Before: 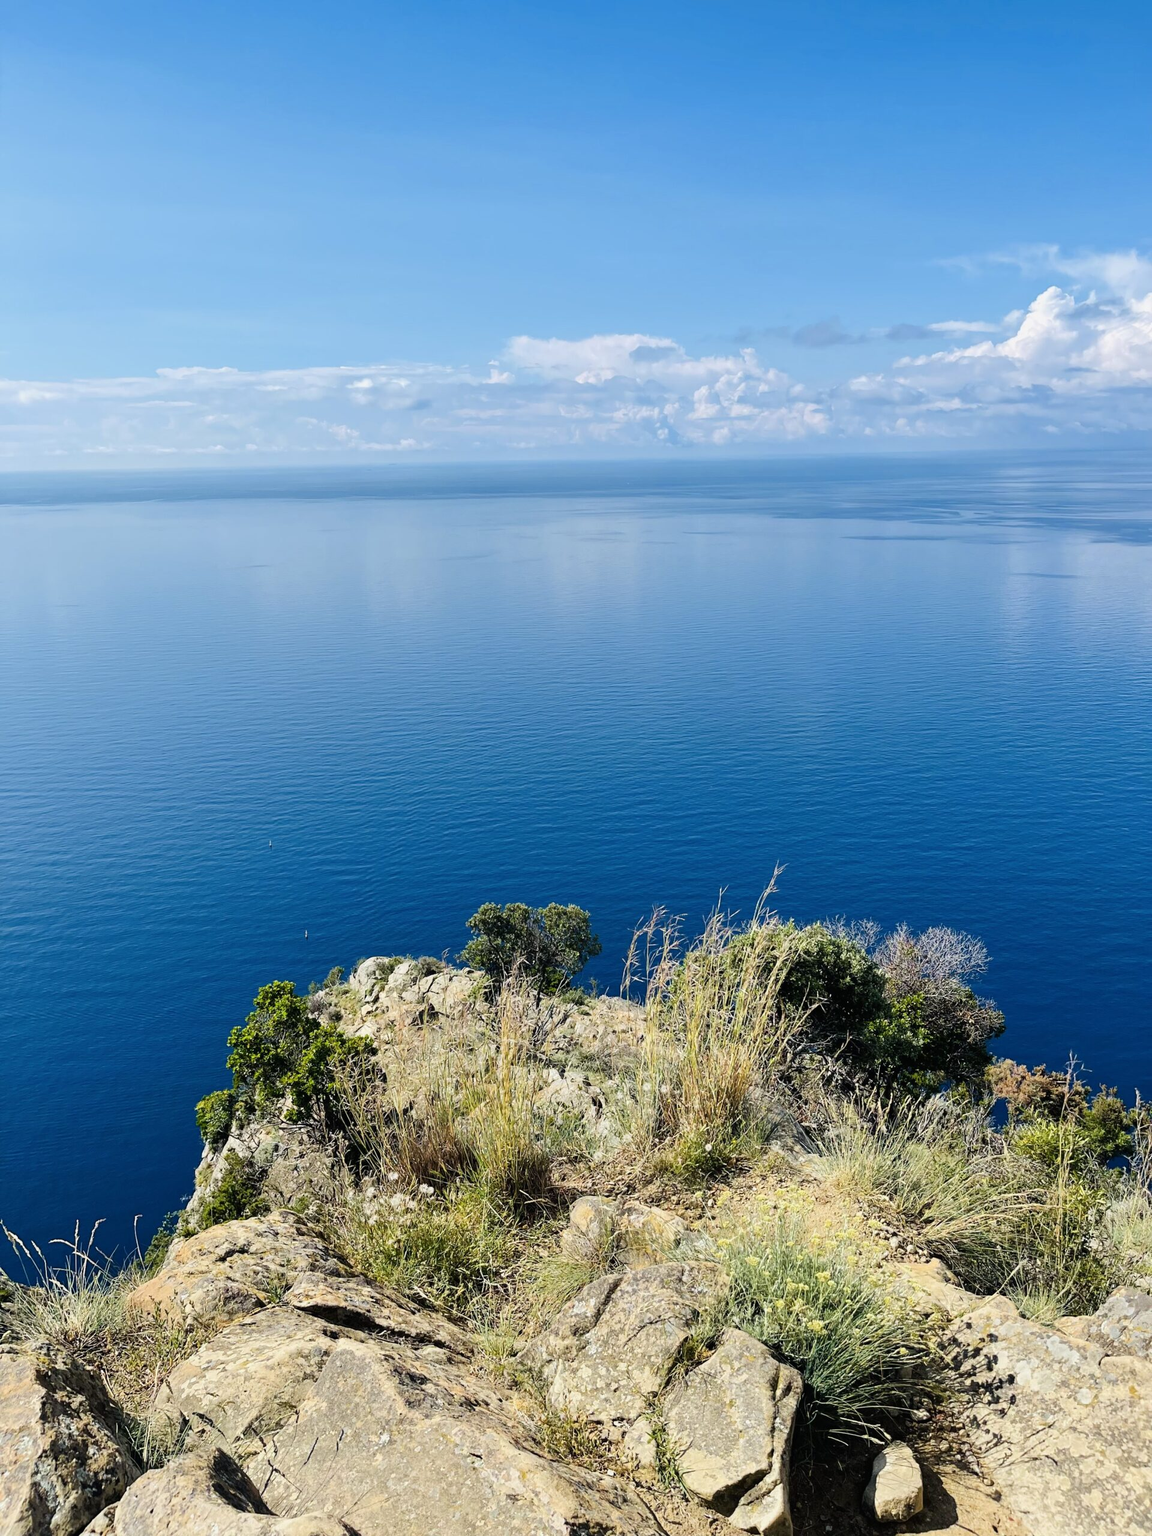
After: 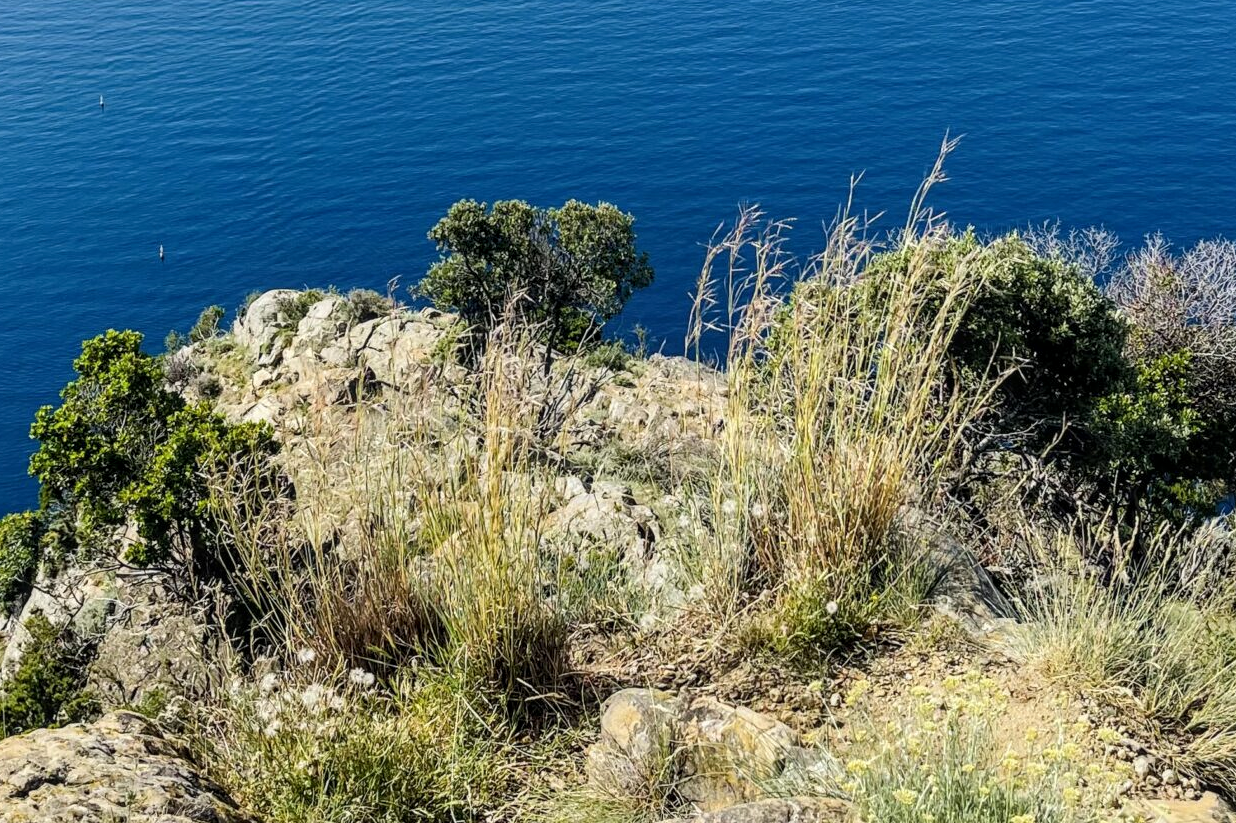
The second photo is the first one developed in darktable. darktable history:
crop: left 18.199%, top 50.978%, right 17.423%, bottom 16.86%
local contrast: on, module defaults
